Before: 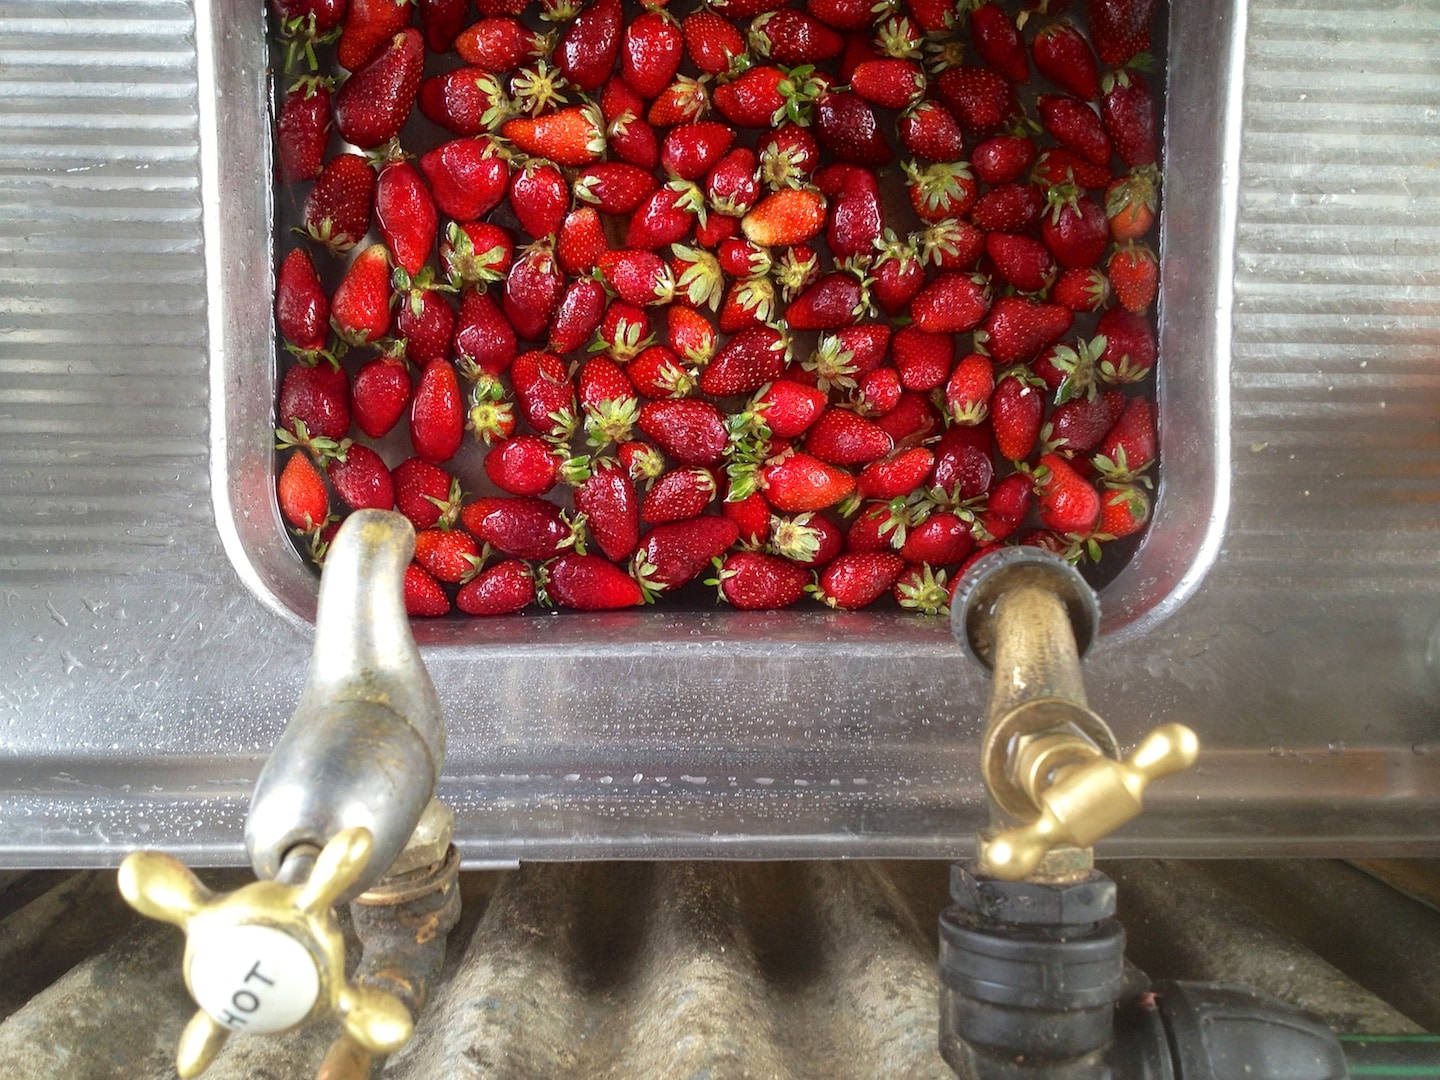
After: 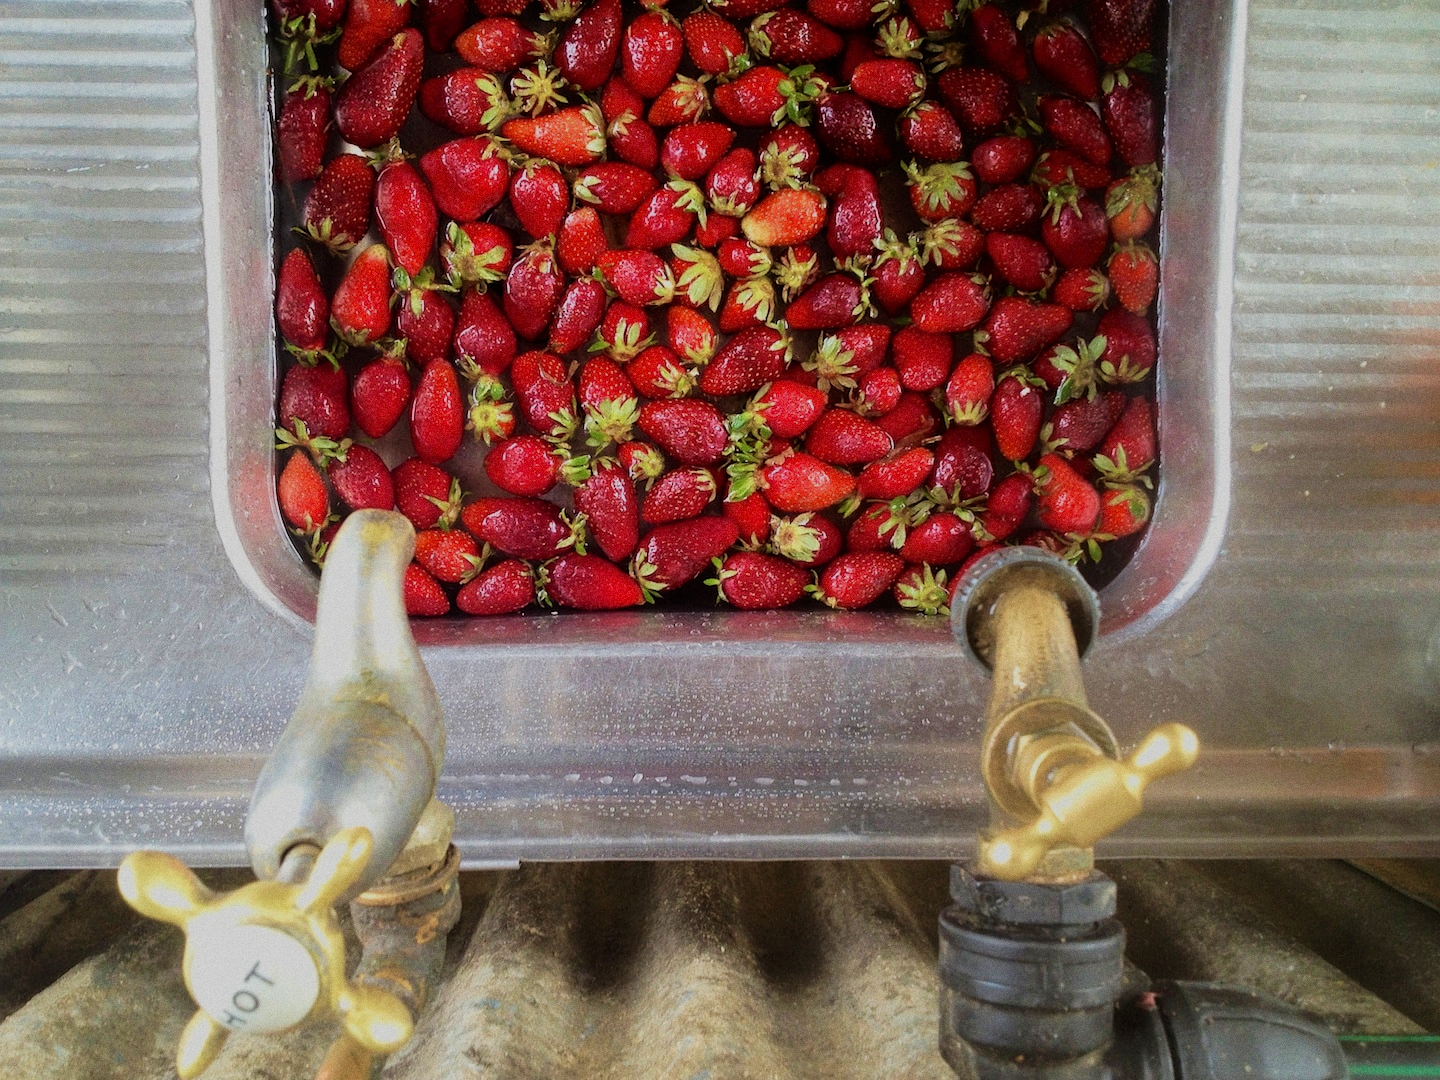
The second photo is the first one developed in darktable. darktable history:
filmic rgb: black relative exposure -7.15 EV, white relative exposure 5.36 EV, hardness 3.02
grain: coarseness 0.09 ISO
velvia: strength 45%
